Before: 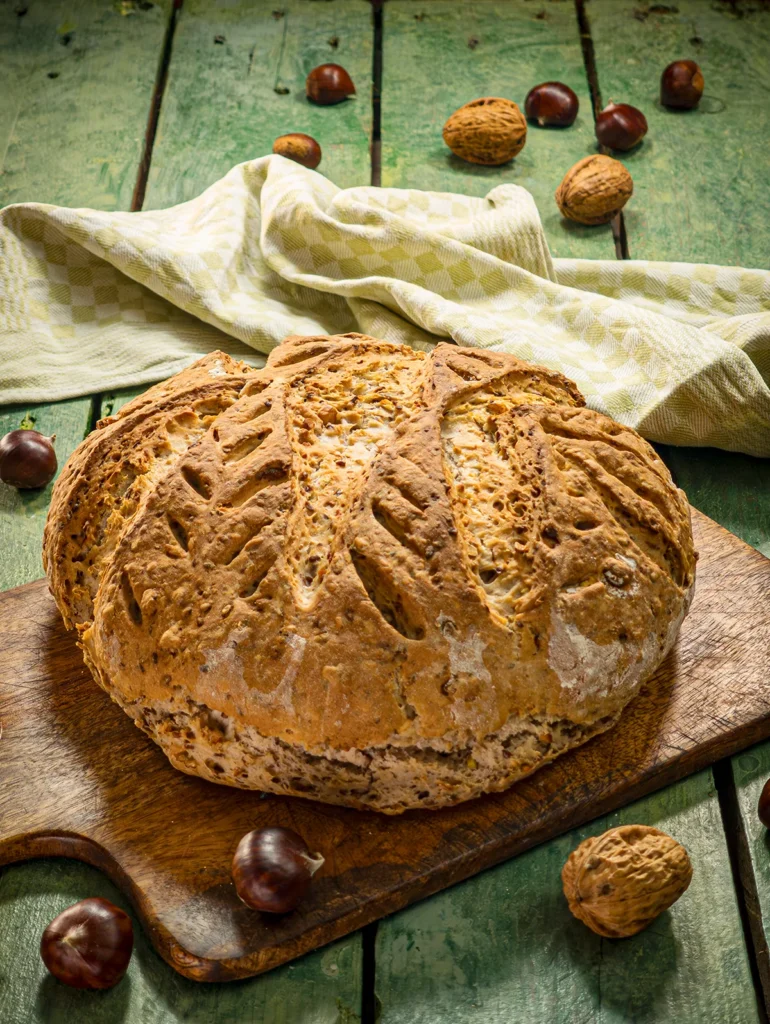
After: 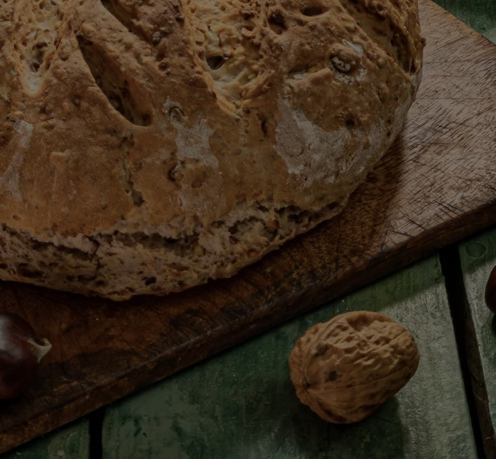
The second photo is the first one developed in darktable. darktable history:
crop and rotate: left 35.509%, top 50.238%, bottom 4.934%
color balance rgb: perceptual brilliance grading › global brilliance -48.39%
